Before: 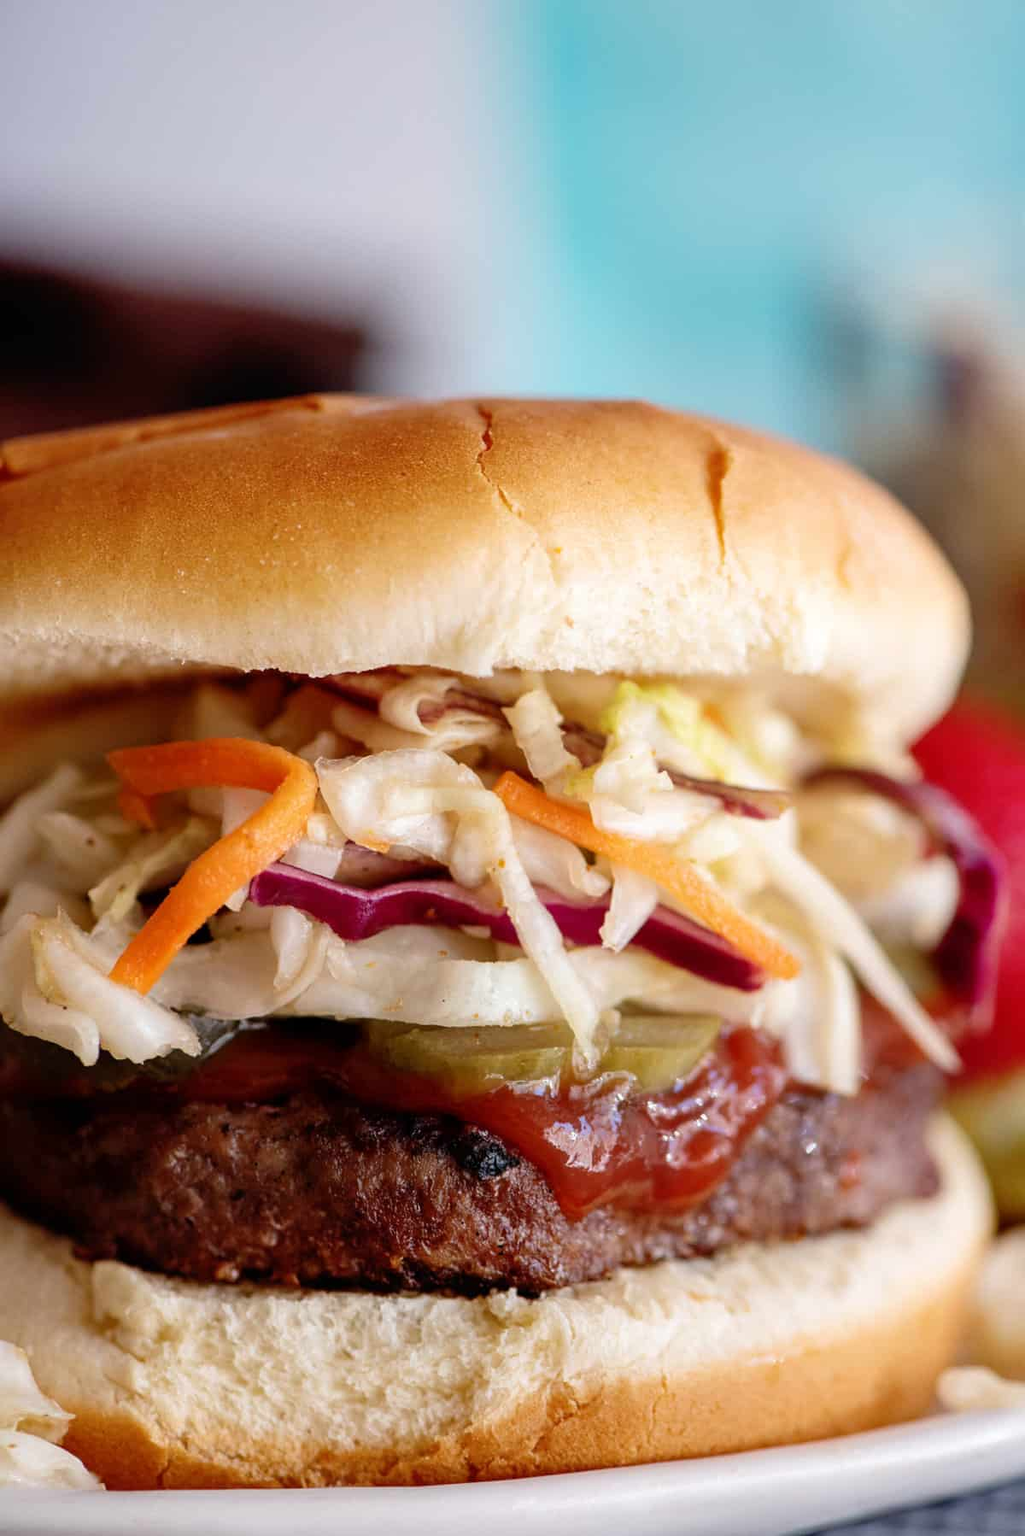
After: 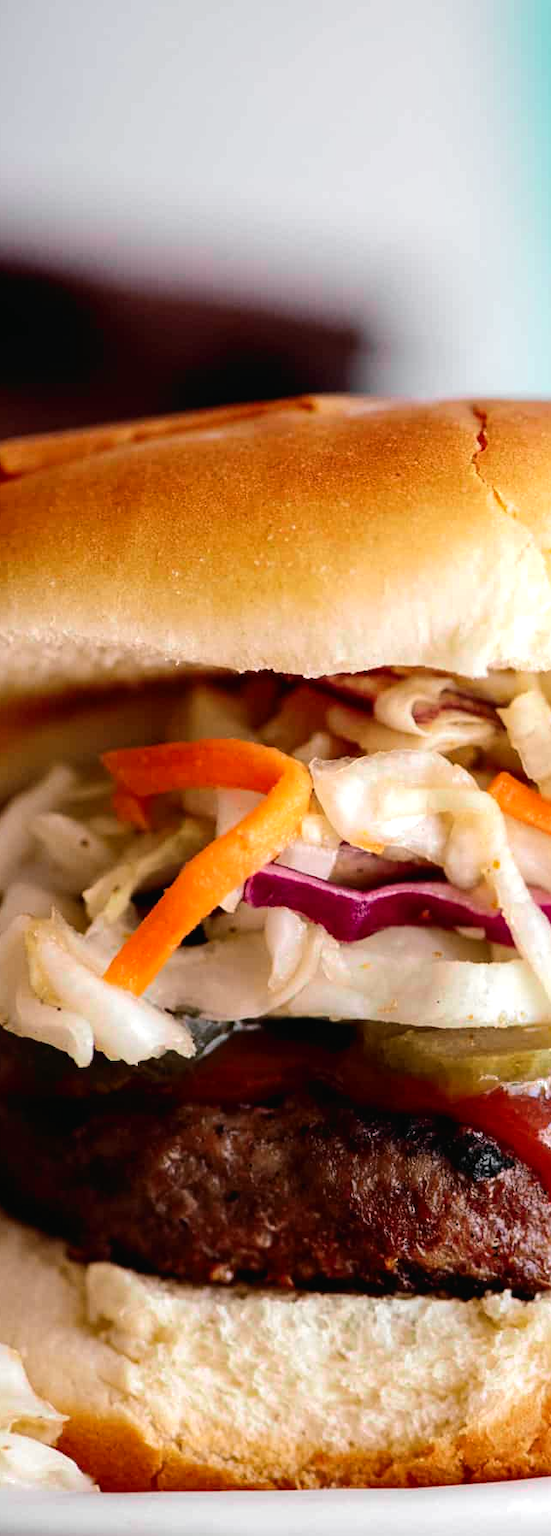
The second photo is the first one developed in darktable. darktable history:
tone curve: curves: ch0 [(0, 0.012) (0.036, 0.035) (0.274, 0.288) (0.504, 0.536) (0.844, 0.84) (1, 0.983)]; ch1 [(0, 0) (0.389, 0.403) (0.462, 0.486) (0.499, 0.498) (0.511, 0.502) (0.536, 0.547) (0.579, 0.578) (0.626, 0.645) (0.749, 0.781) (1, 1)]; ch2 [(0, 0) (0.457, 0.486) (0.5, 0.5) (0.557, 0.561) (0.614, 0.622) (0.704, 0.732) (1, 1)], color space Lab, independent channels, preserve colors none
crop: left 0.587%, right 45.588%, bottom 0.086%
tone equalizer: -8 EV -0.417 EV, -7 EV -0.389 EV, -6 EV -0.333 EV, -5 EV -0.222 EV, -3 EV 0.222 EV, -2 EV 0.333 EV, -1 EV 0.389 EV, +0 EV 0.417 EV, edges refinement/feathering 500, mask exposure compensation -1.57 EV, preserve details no
